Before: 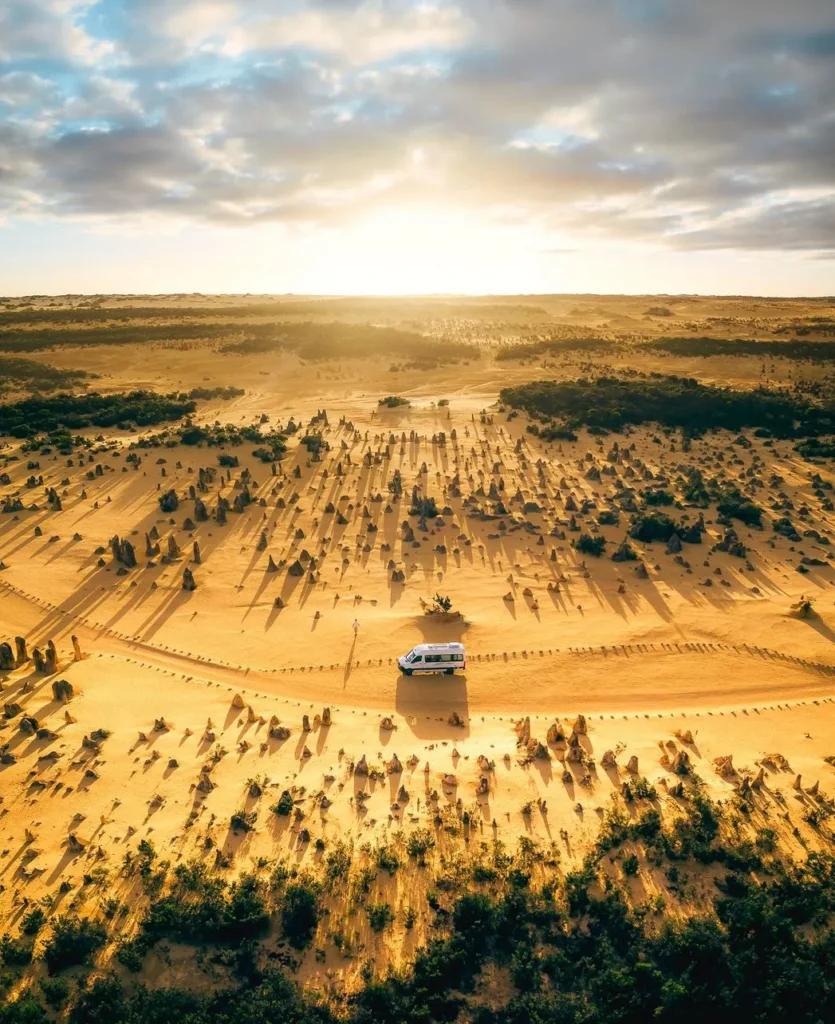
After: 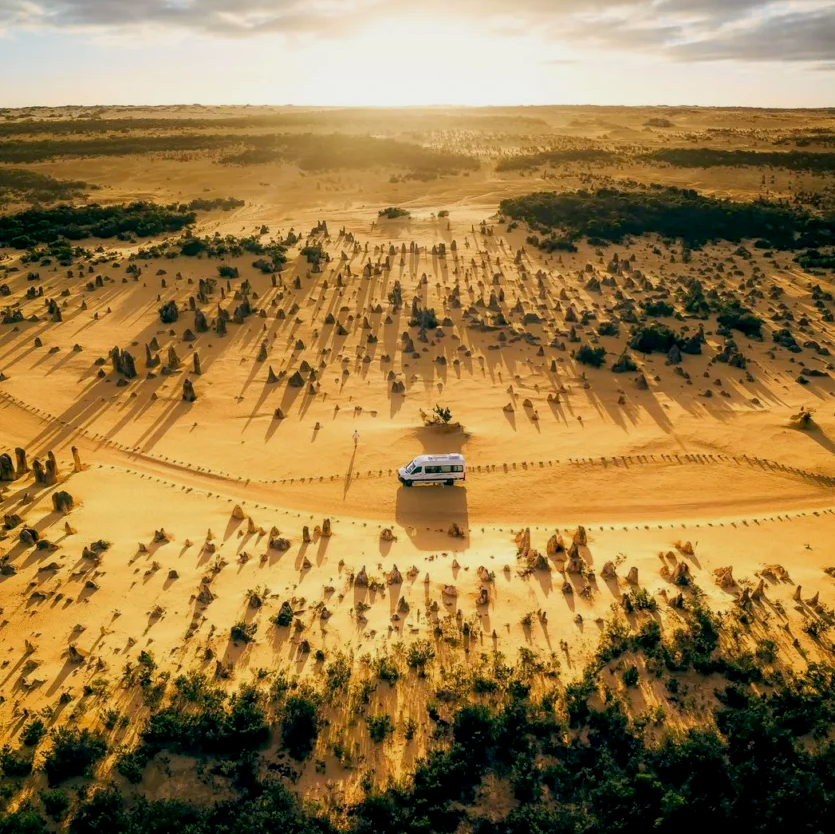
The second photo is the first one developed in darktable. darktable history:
crop and rotate: top 18.507%
exposure: black level correction 0.006, exposure -0.226 EV, compensate highlight preservation false
